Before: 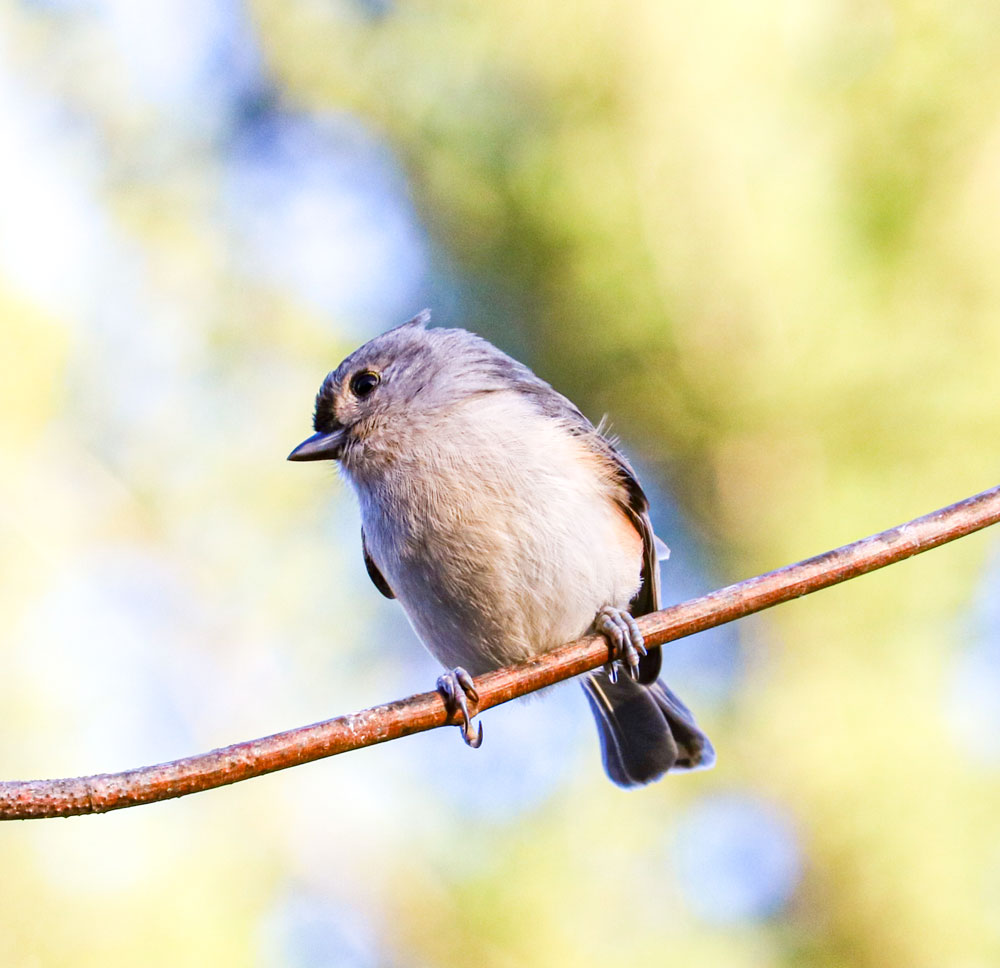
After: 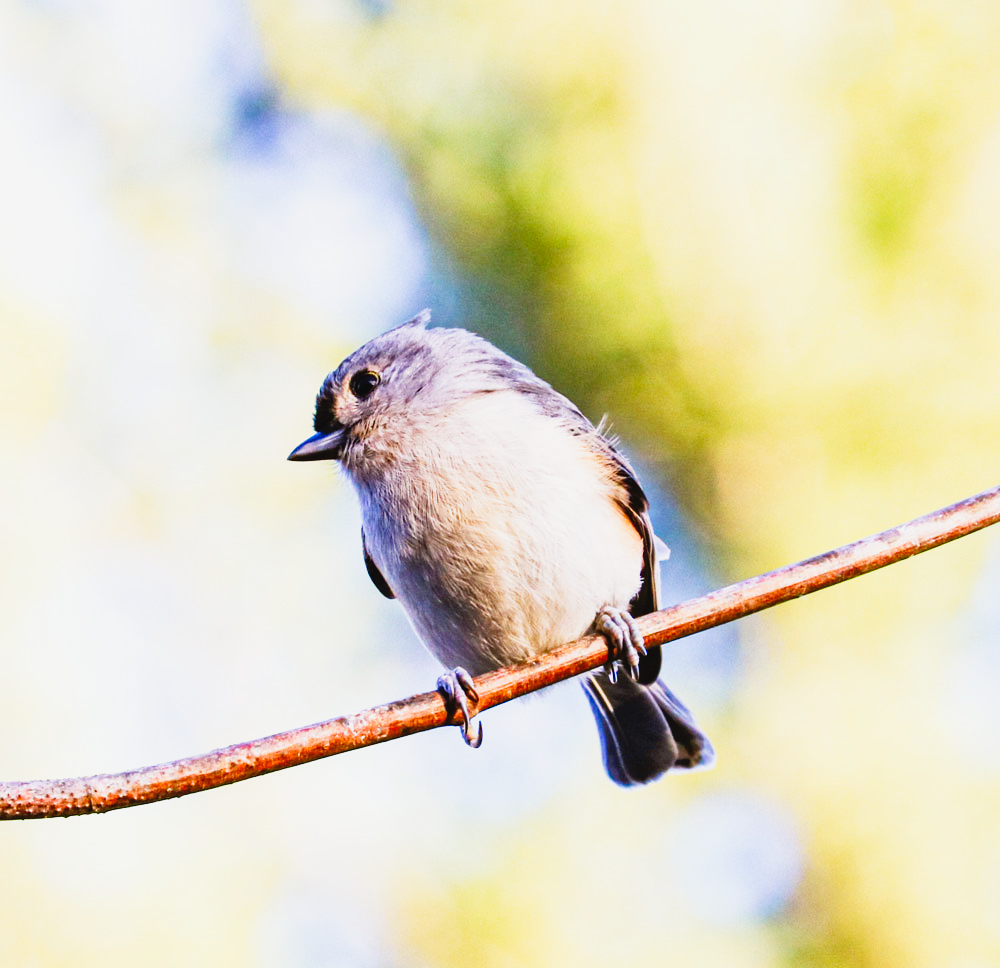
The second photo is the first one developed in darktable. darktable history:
tone curve: curves: ch0 [(0, 0.031) (0.139, 0.084) (0.311, 0.278) (0.495, 0.544) (0.718, 0.816) (0.841, 0.909) (1, 0.967)]; ch1 [(0, 0) (0.272, 0.249) (0.388, 0.385) (0.469, 0.456) (0.495, 0.497) (0.538, 0.545) (0.578, 0.595) (0.707, 0.778) (1, 1)]; ch2 [(0, 0) (0.125, 0.089) (0.353, 0.329) (0.443, 0.408) (0.502, 0.499) (0.557, 0.531) (0.608, 0.631) (1, 1)], preserve colors none
